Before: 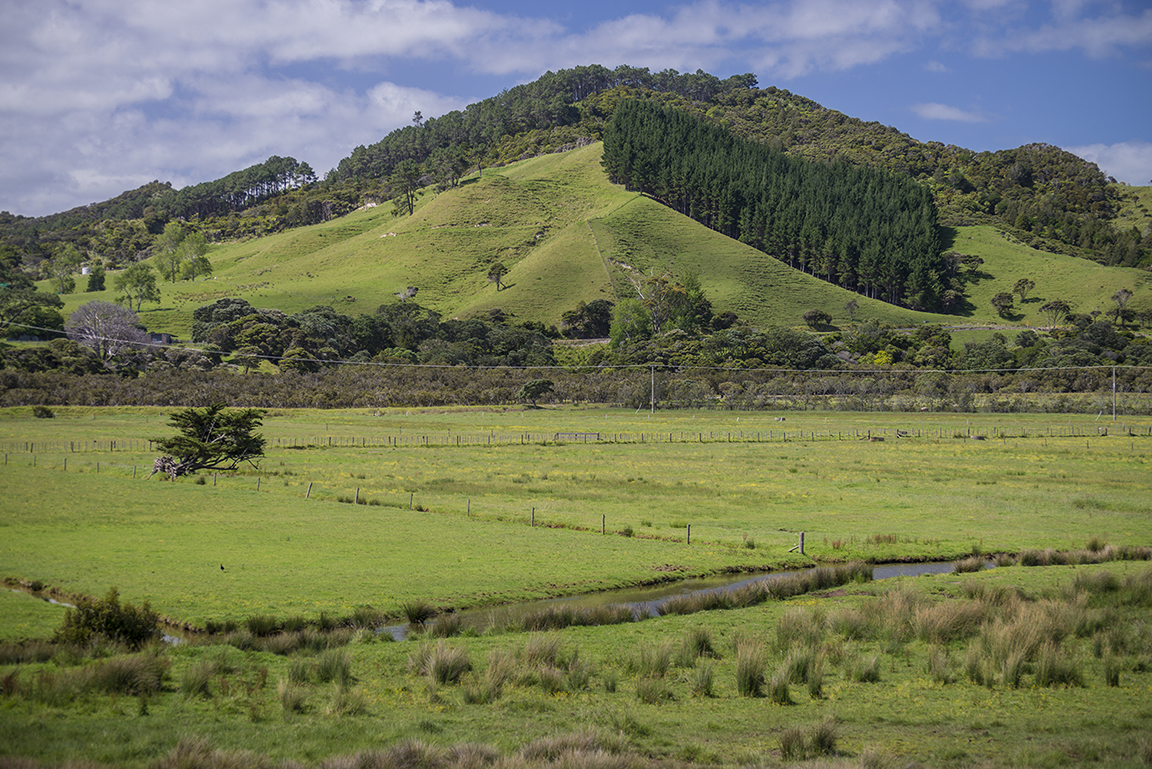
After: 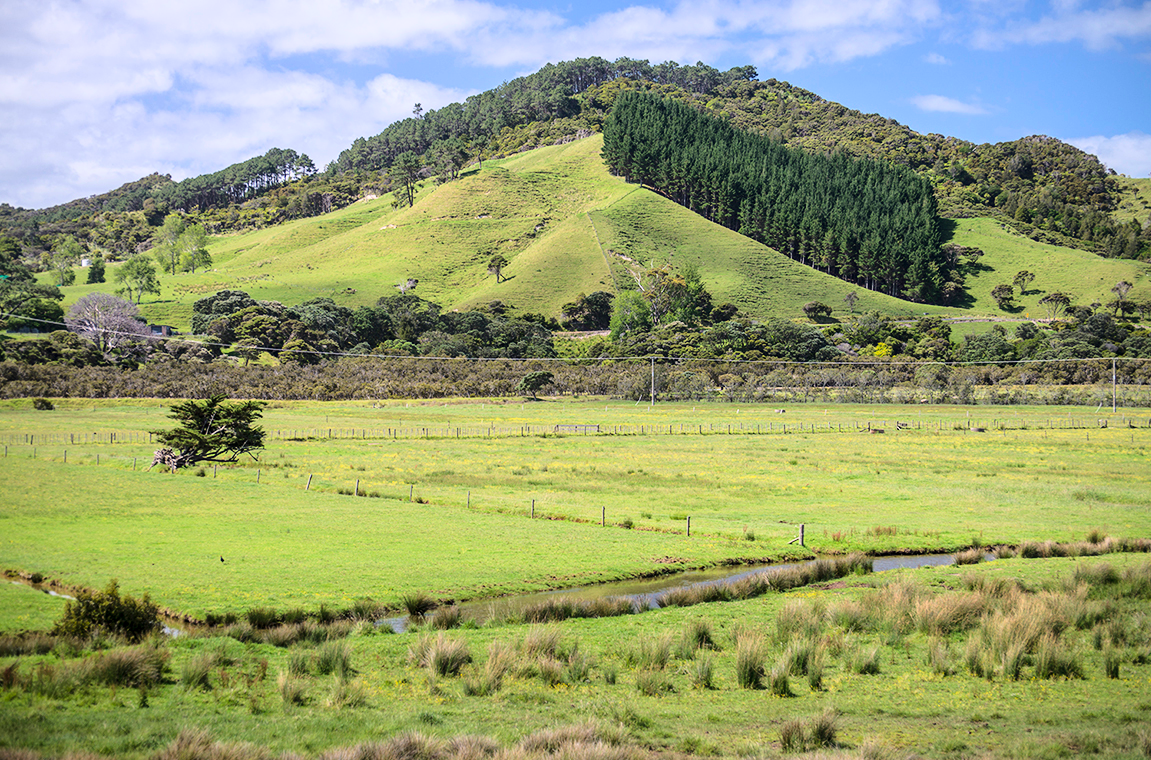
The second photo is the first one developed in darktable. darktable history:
exposure: exposure 0.2 EV, compensate highlight preservation false
crop: top 1.049%, right 0.001%
shadows and highlights: shadows 25, highlights -25
contrast brightness saturation: saturation -0.05
base curve: curves: ch0 [(0, 0) (0.028, 0.03) (0.121, 0.232) (0.46, 0.748) (0.859, 0.968) (1, 1)]
